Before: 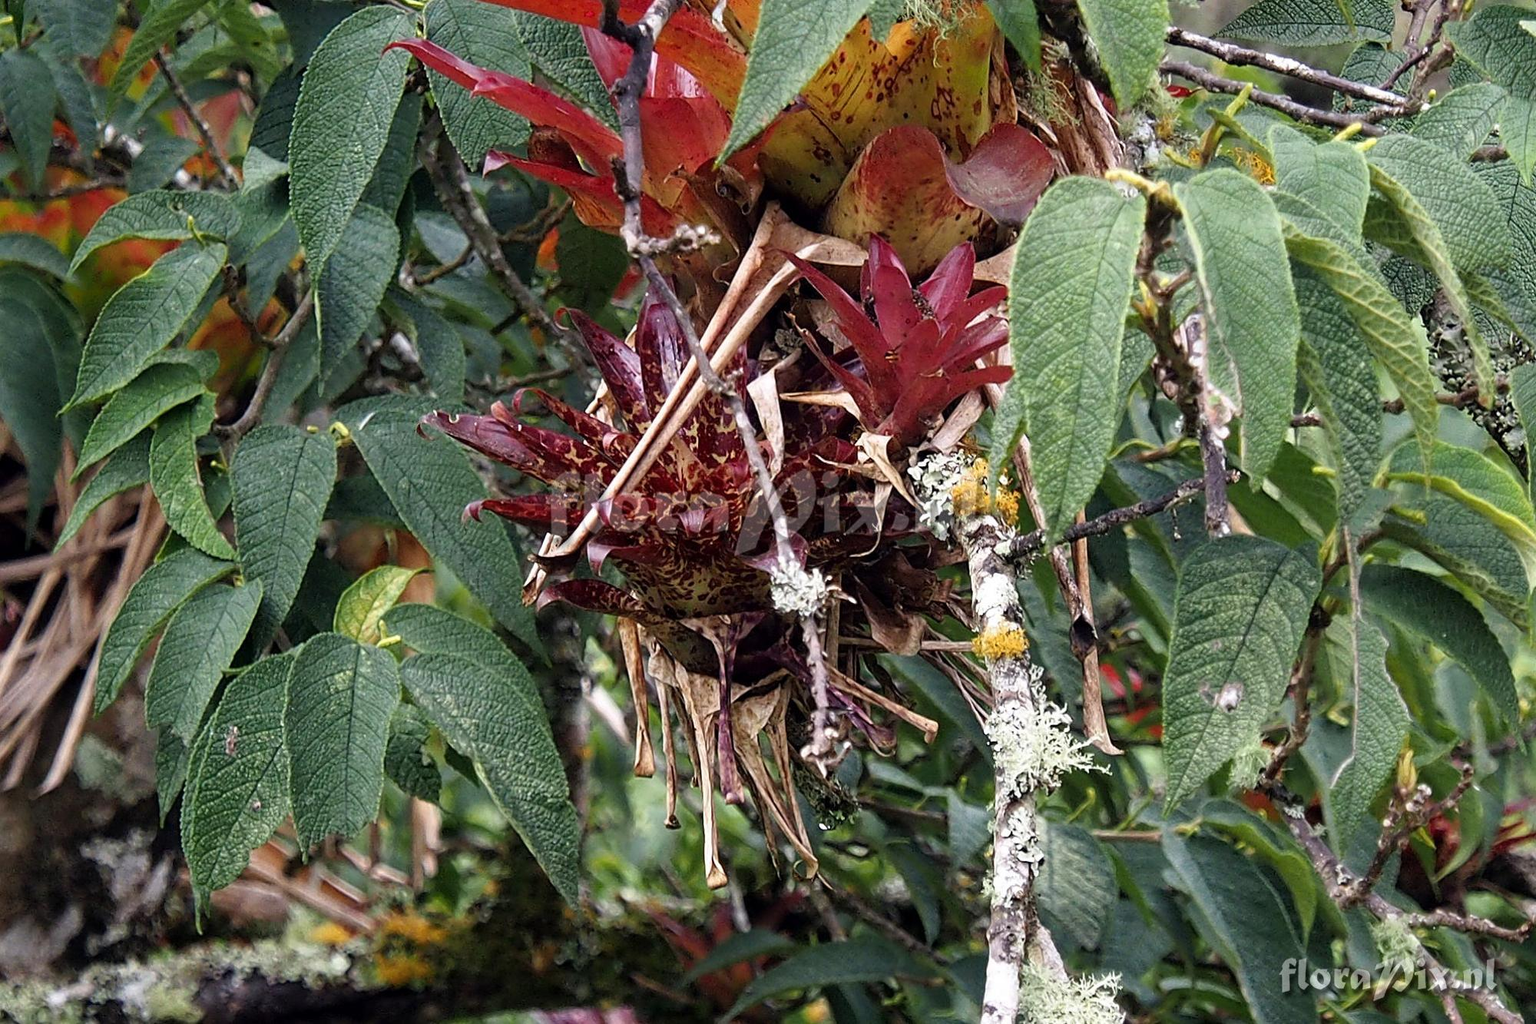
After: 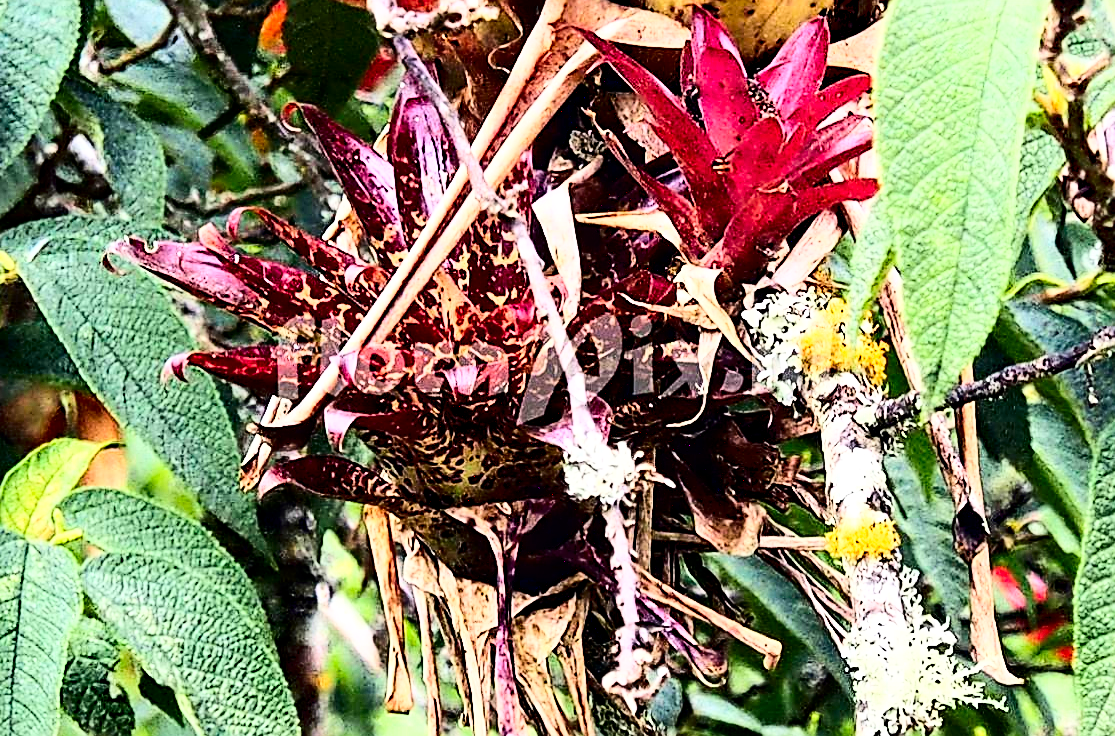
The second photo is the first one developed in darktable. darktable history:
base curve: curves: ch0 [(0, 0) (0.007, 0.004) (0.027, 0.03) (0.046, 0.07) (0.207, 0.54) (0.442, 0.872) (0.673, 0.972) (1, 1)], fusion 1
sharpen: on, module defaults
crop and rotate: left 22.045%, top 22.428%, right 22.158%, bottom 22.358%
contrast brightness saturation: contrast 0.219, brightness -0.189, saturation 0.242
